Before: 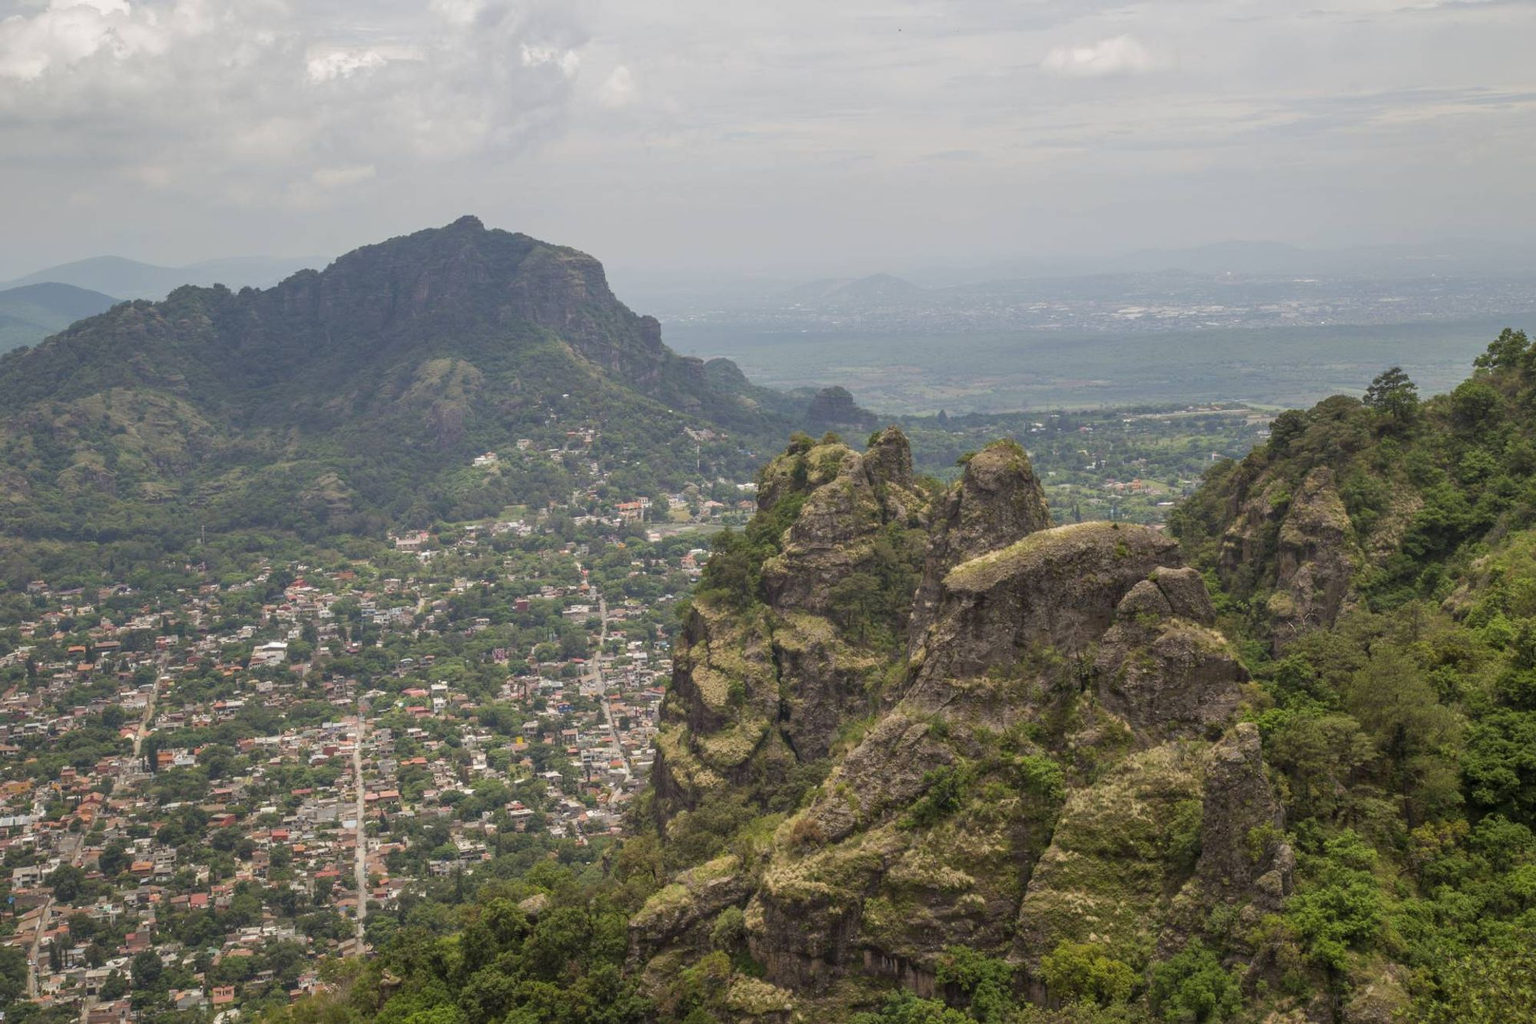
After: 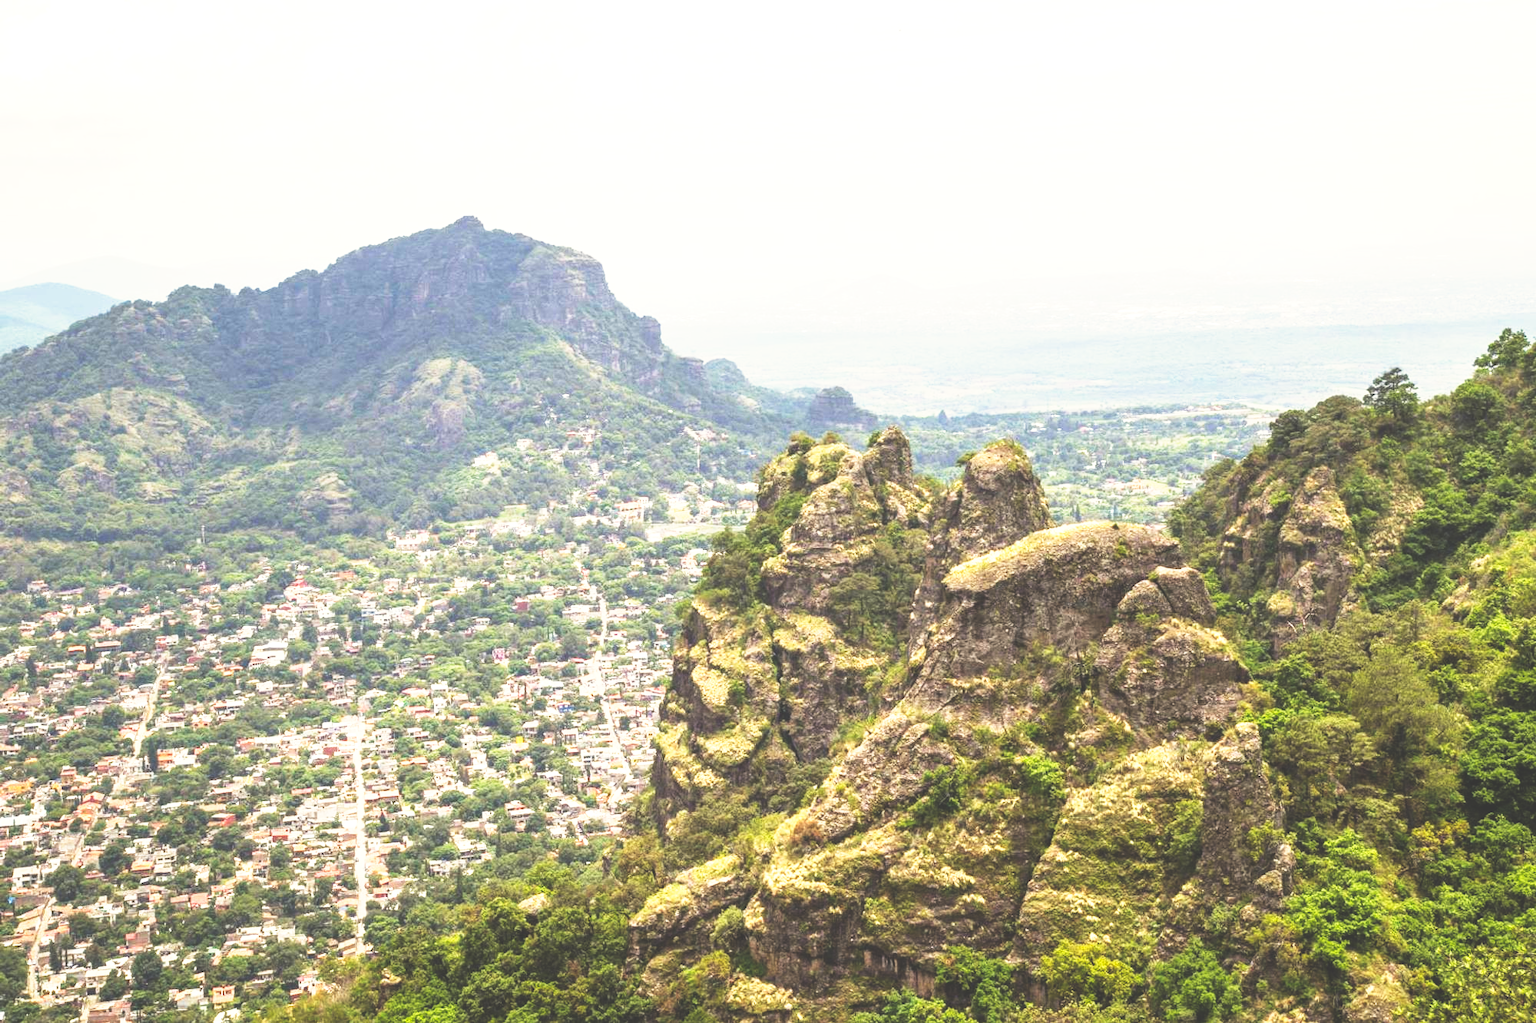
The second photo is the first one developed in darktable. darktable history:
color correction: highlights b* 2.94
exposure: black level correction 0, exposure 1.199 EV, compensate highlight preservation false
base curve: curves: ch0 [(0, 0.036) (0.007, 0.037) (0.604, 0.887) (1, 1)], preserve colors none
